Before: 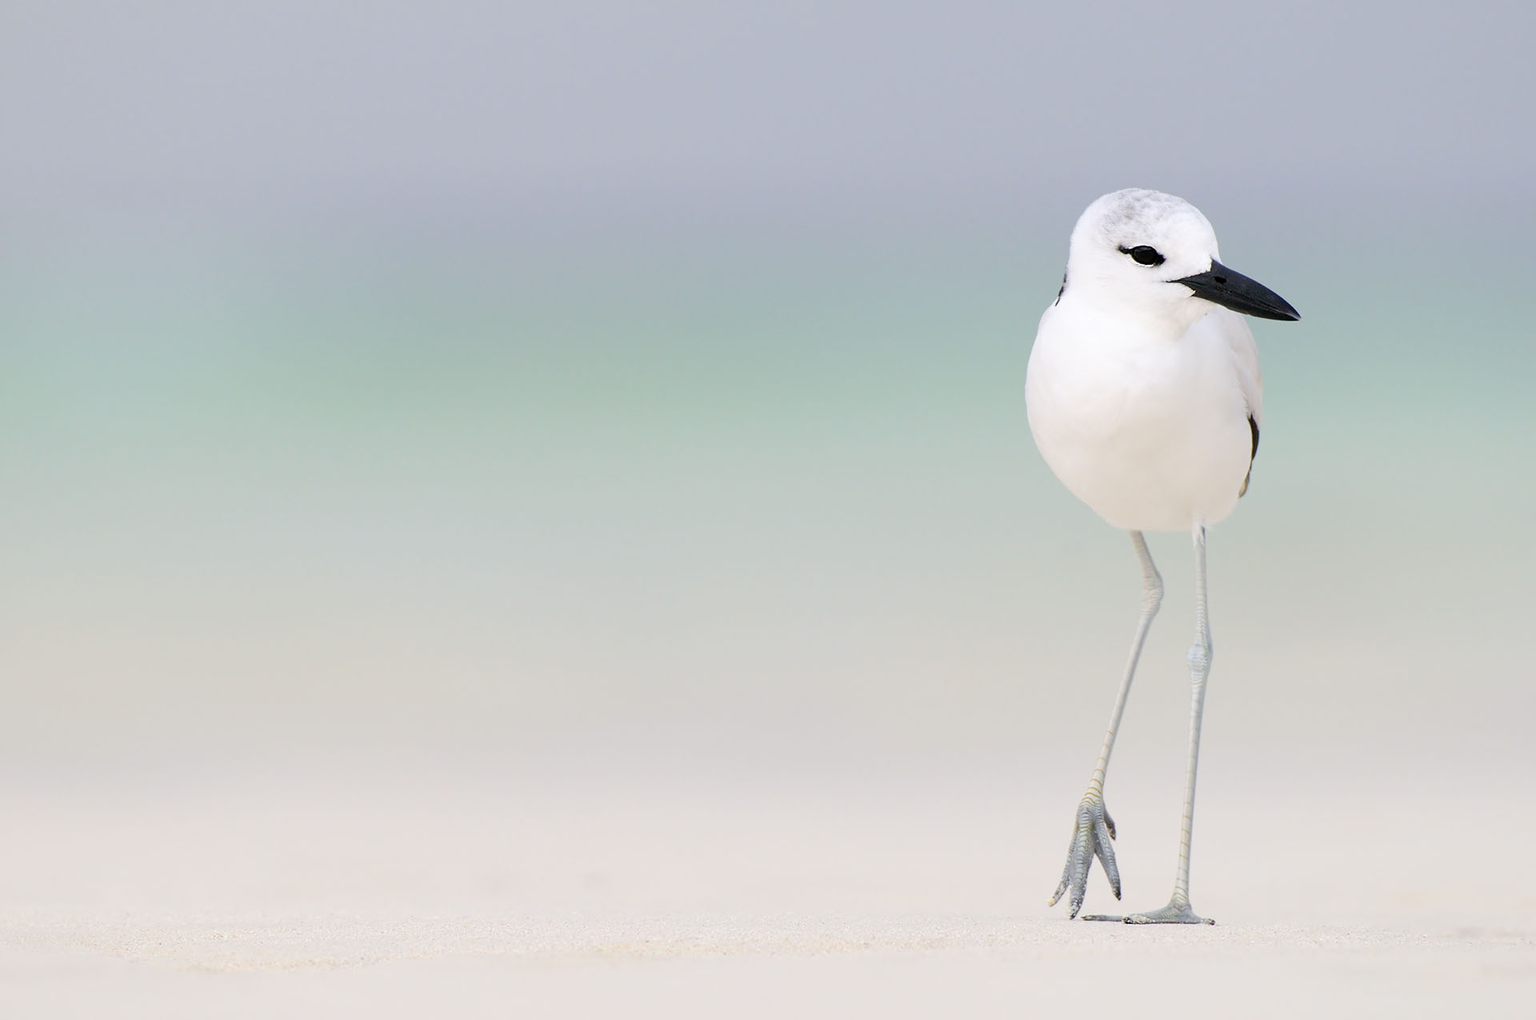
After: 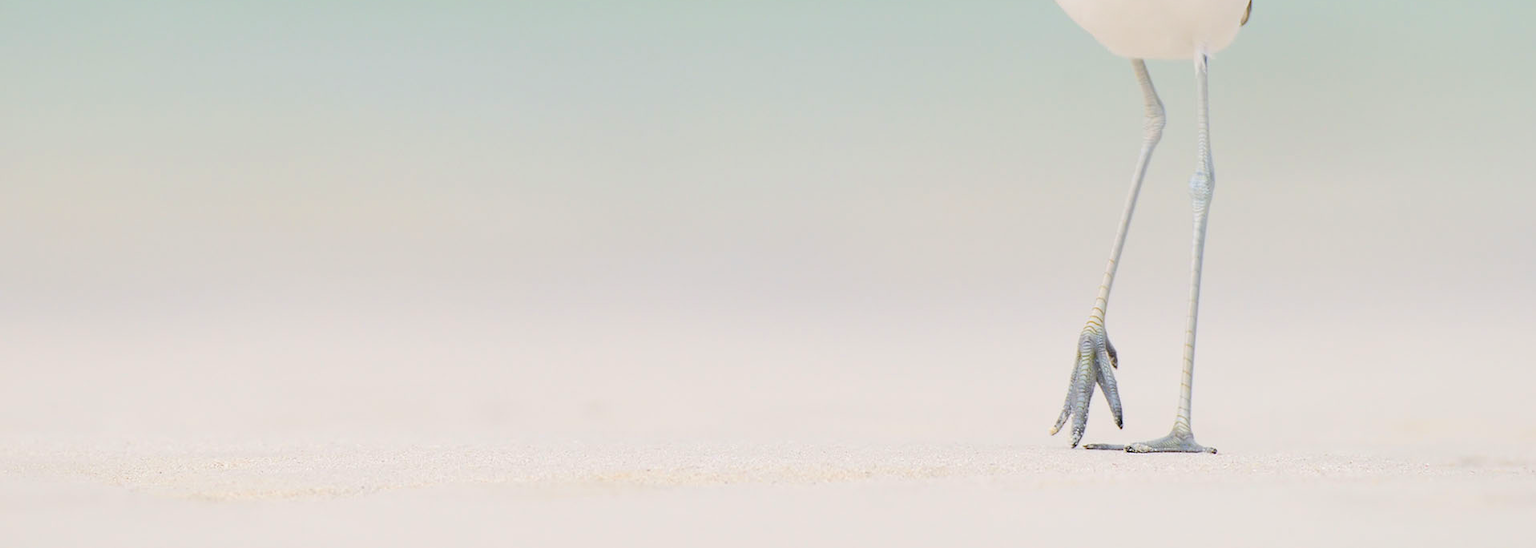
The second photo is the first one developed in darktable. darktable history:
velvia: strength 22.06%
crop and rotate: top 46.275%, right 0.117%
